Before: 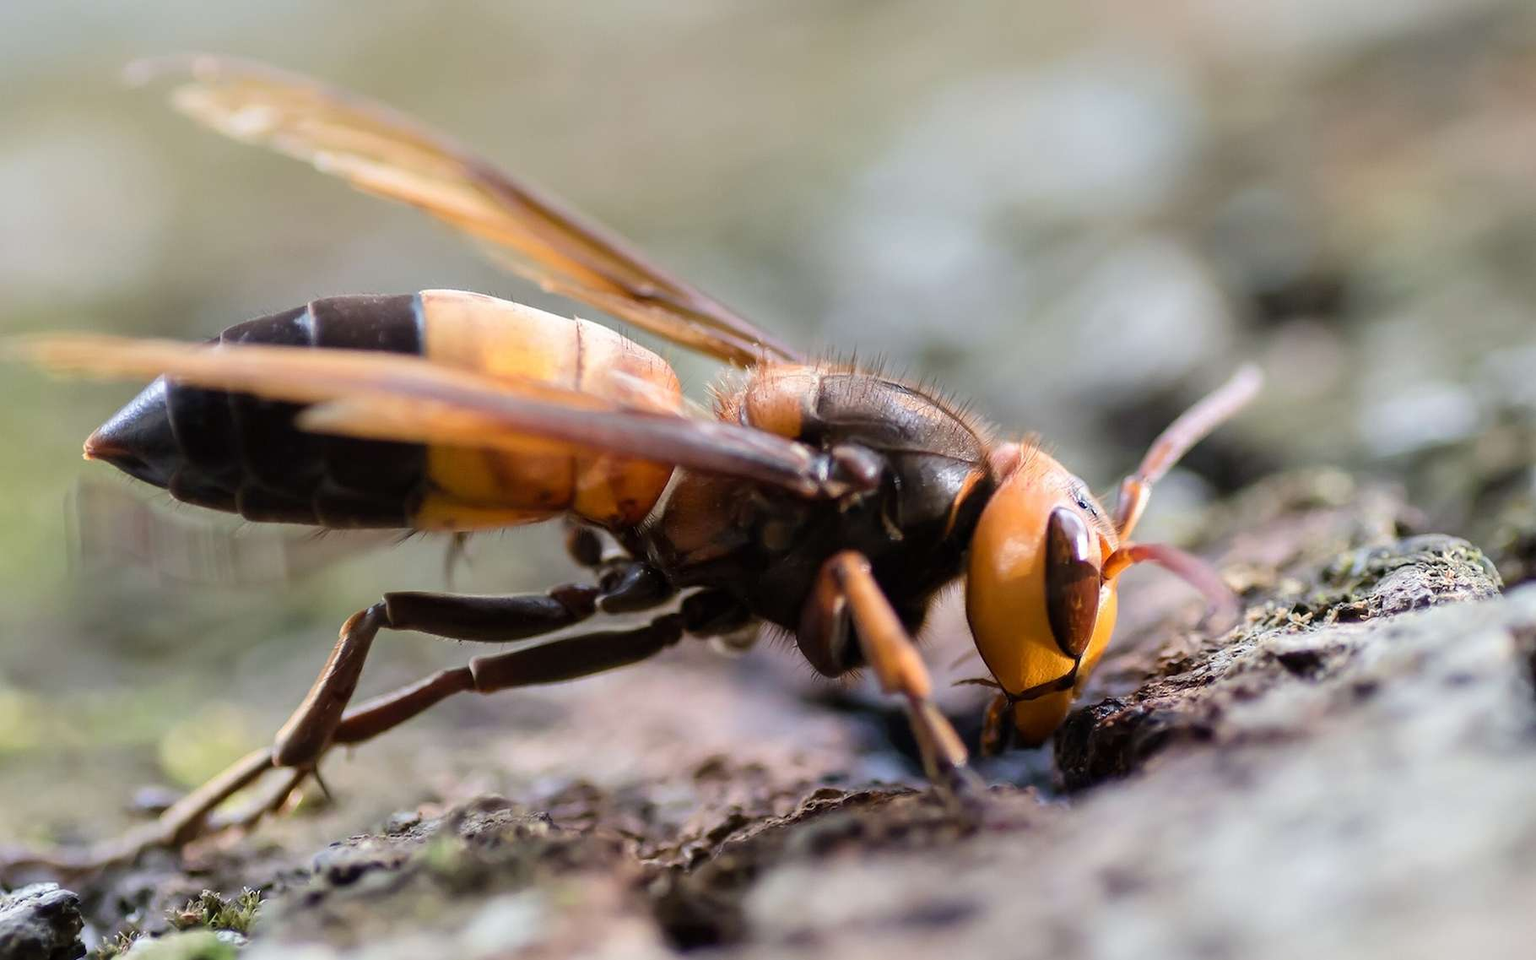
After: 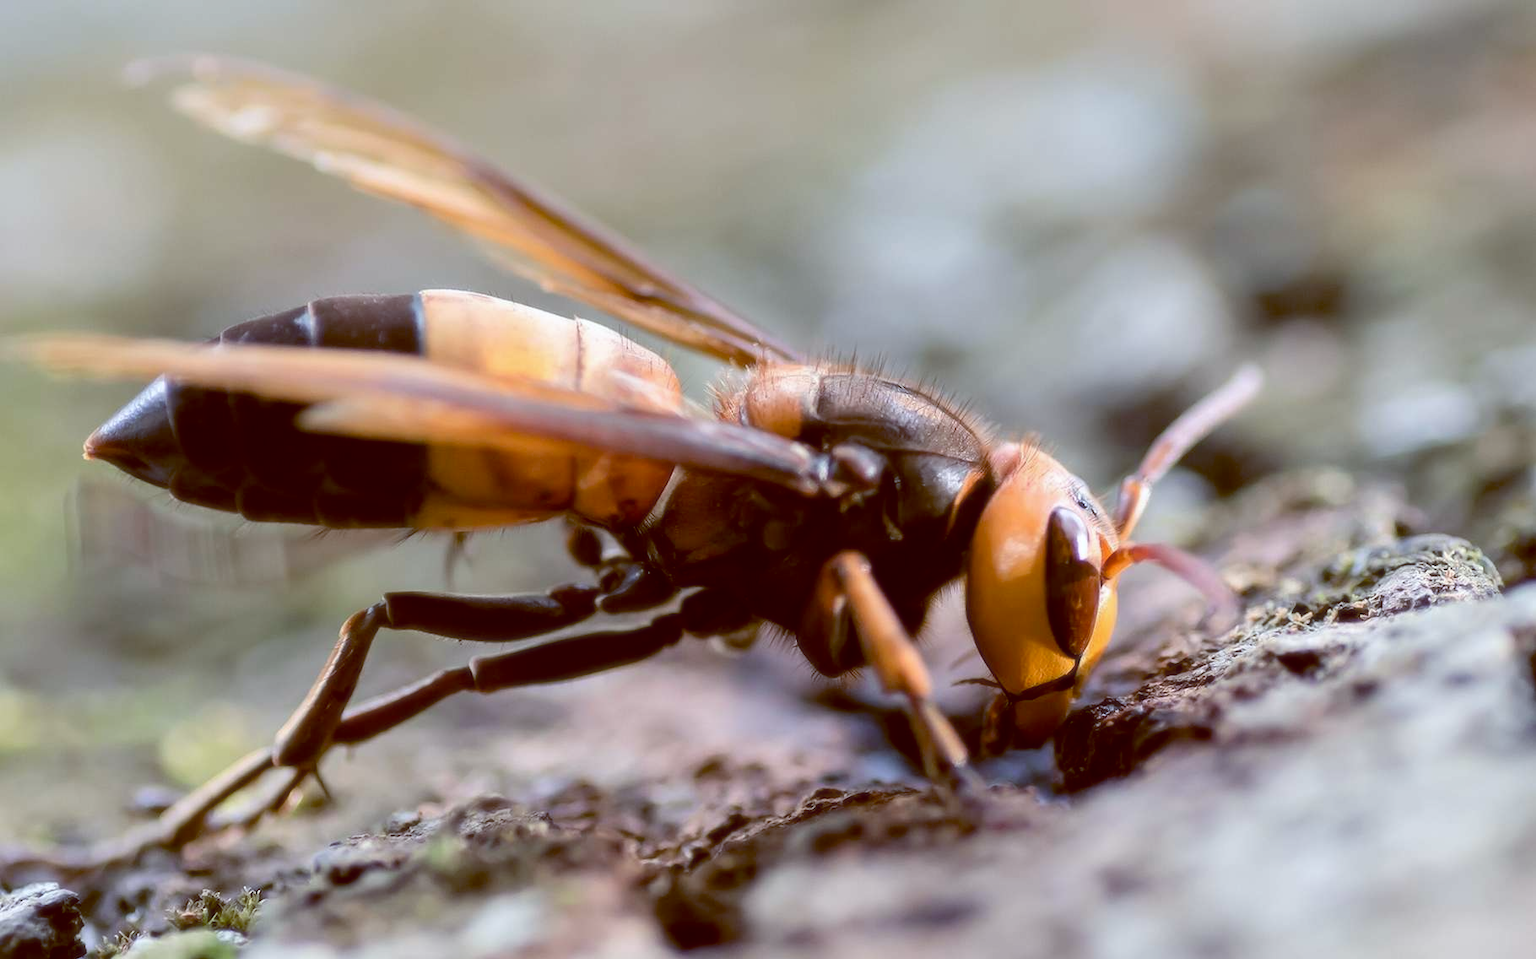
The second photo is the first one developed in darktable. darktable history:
soften: size 10%, saturation 50%, brightness 0.2 EV, mix 10%
color balance: lift [1, 1.015, 1.004, 0.985], gamma [1, 0.958, 0.971, 1.042], gain [1, 0.956, 0.977, 1.044]
